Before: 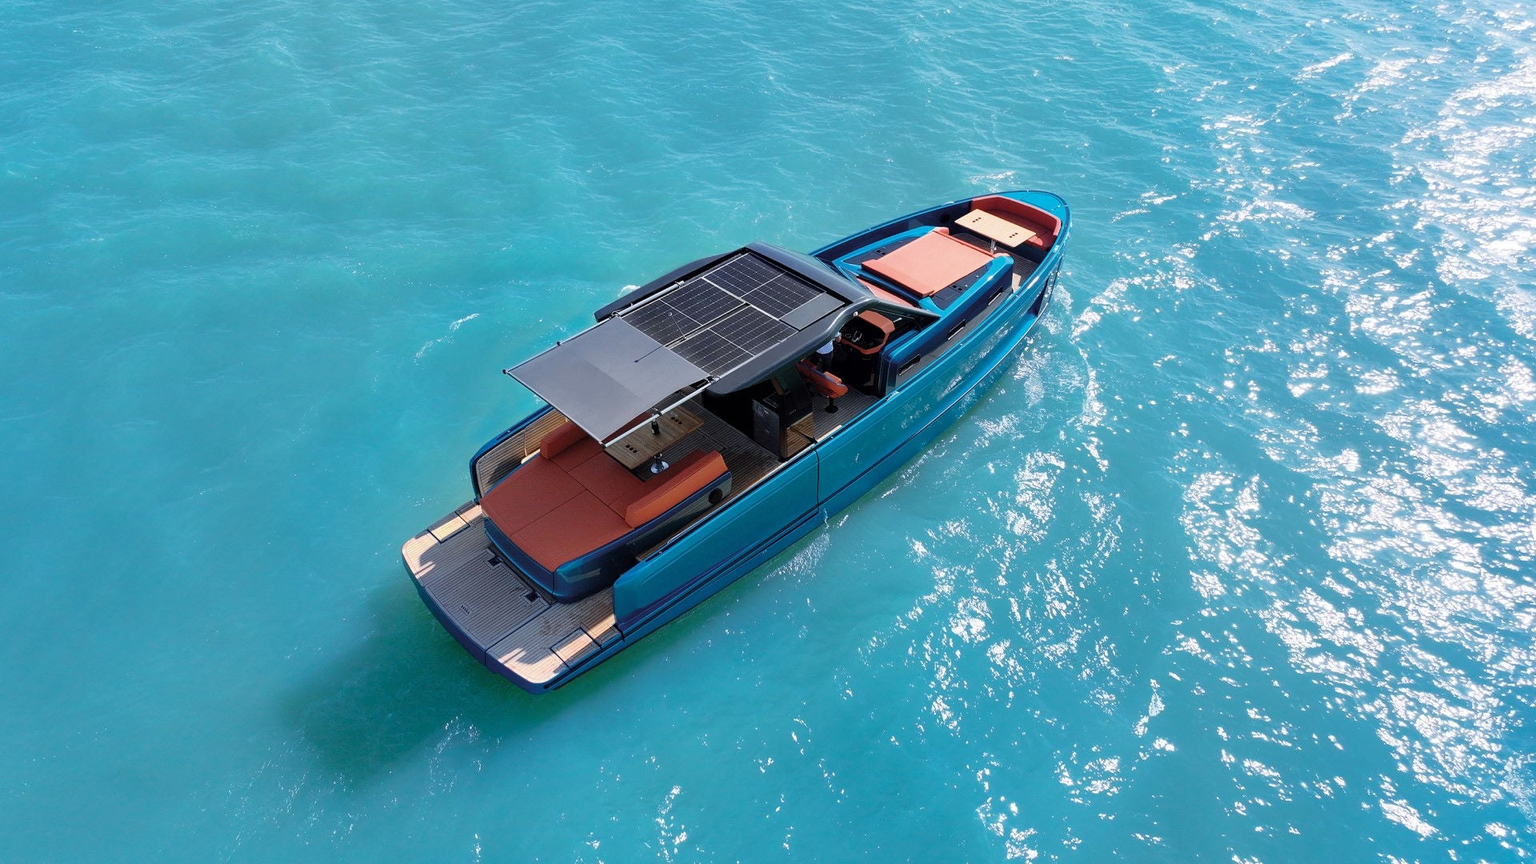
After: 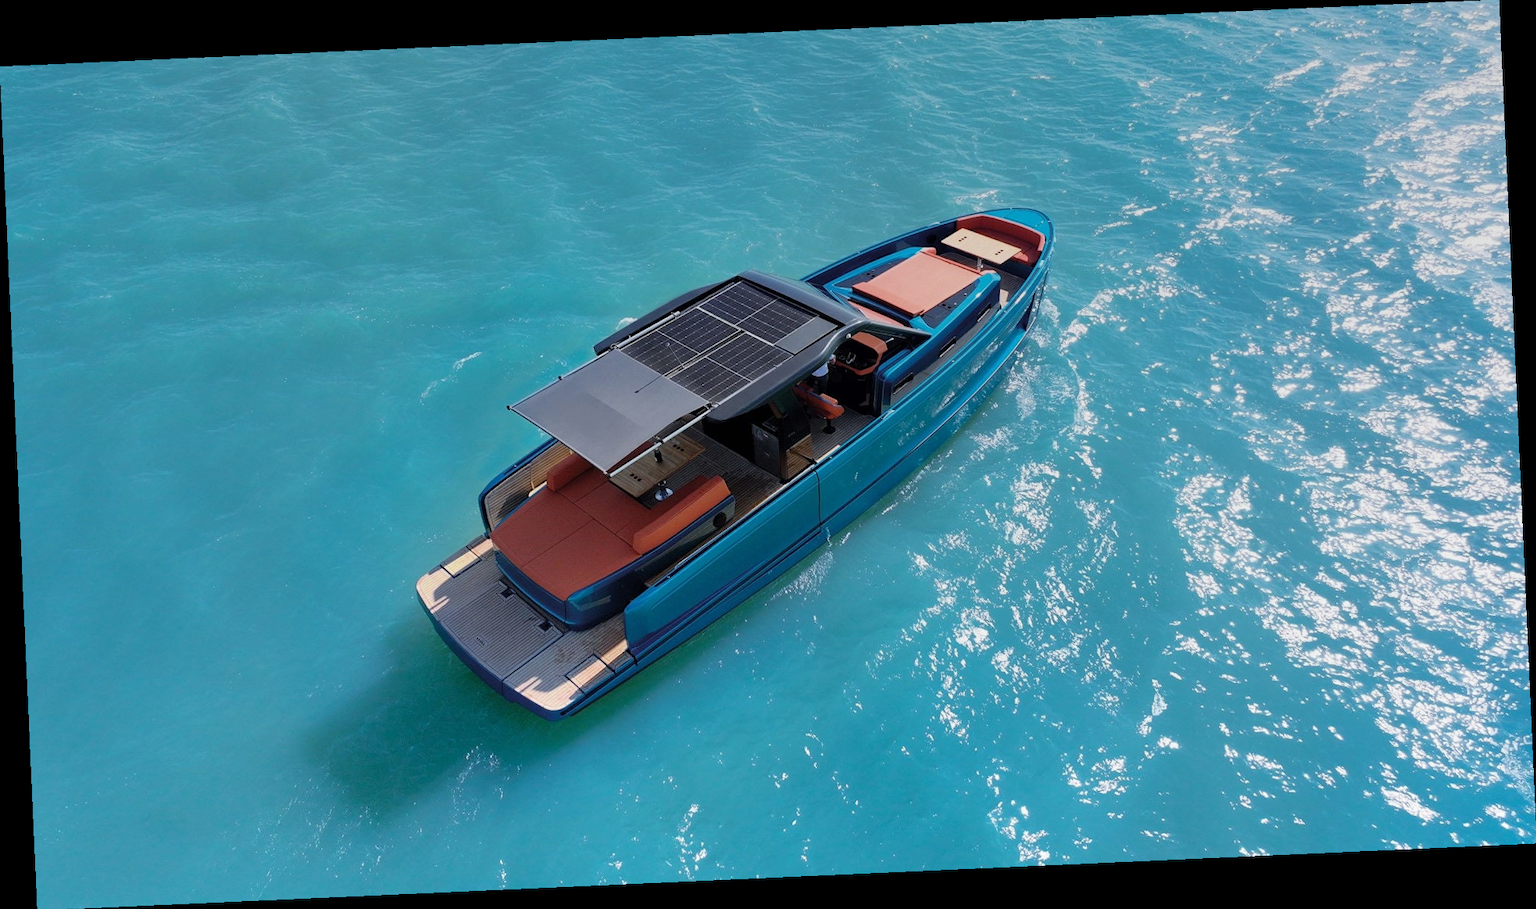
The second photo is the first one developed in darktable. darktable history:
graduated density: on, module defaults
rotate and perspective: rotation -2.56°, automatic cropping off
